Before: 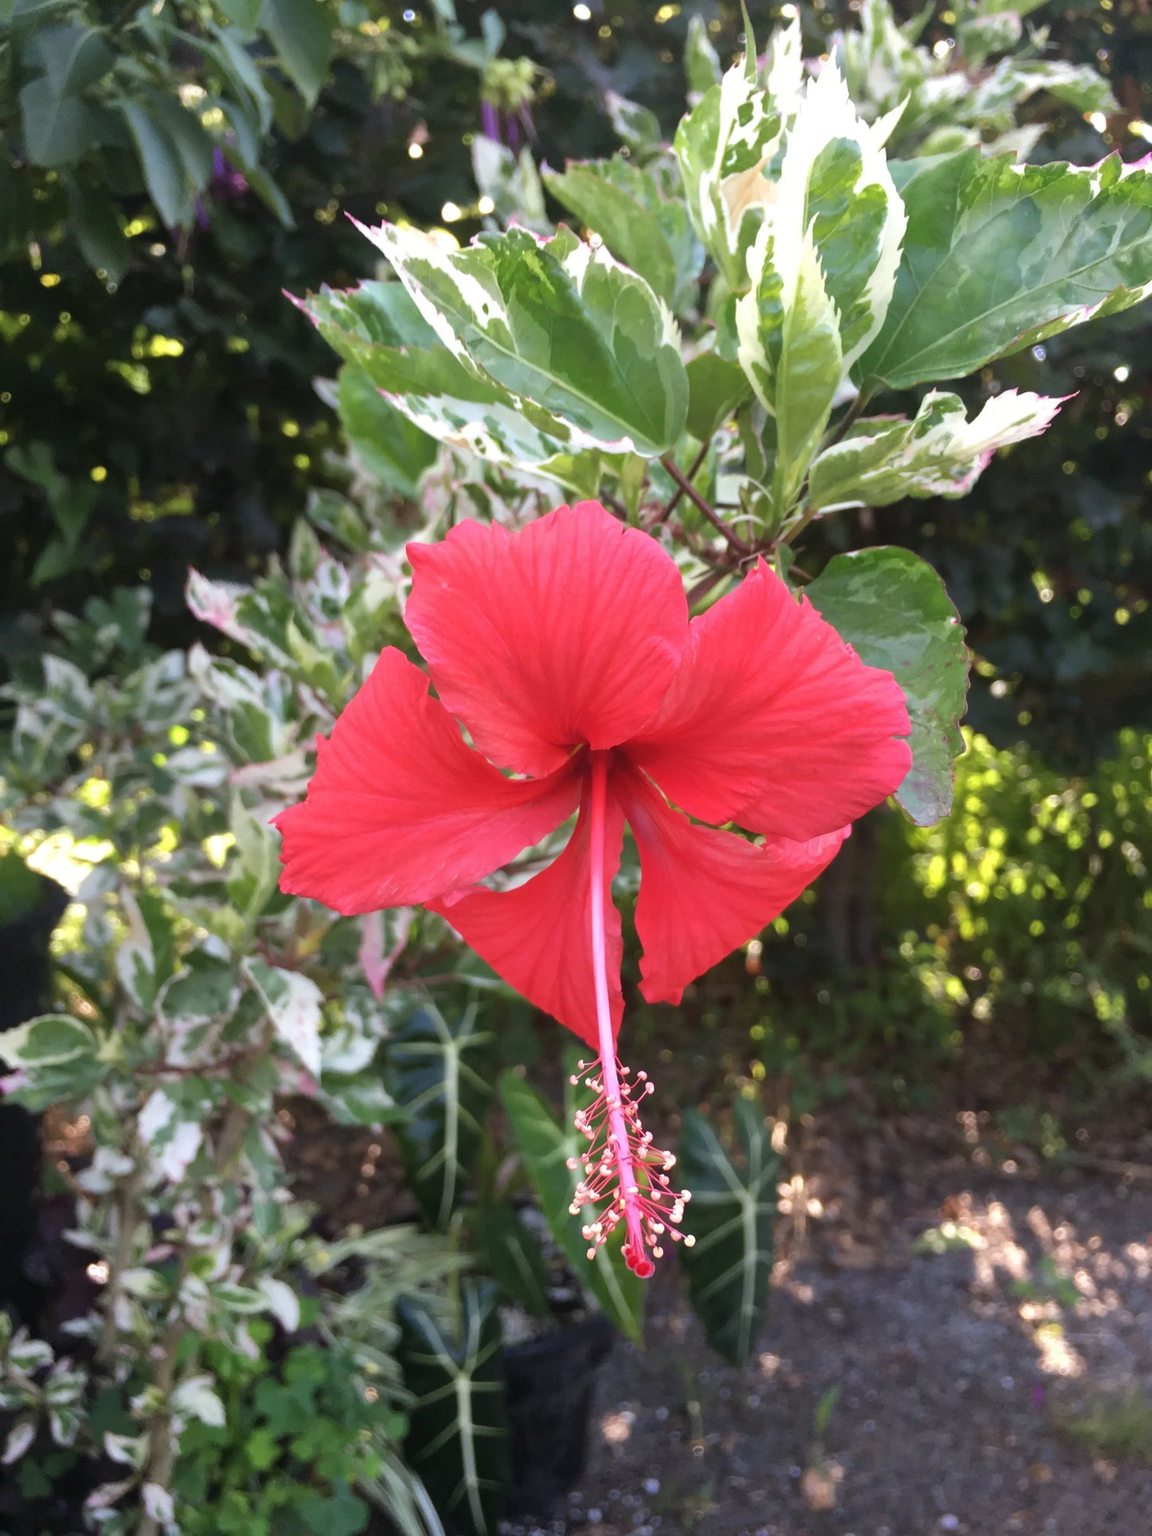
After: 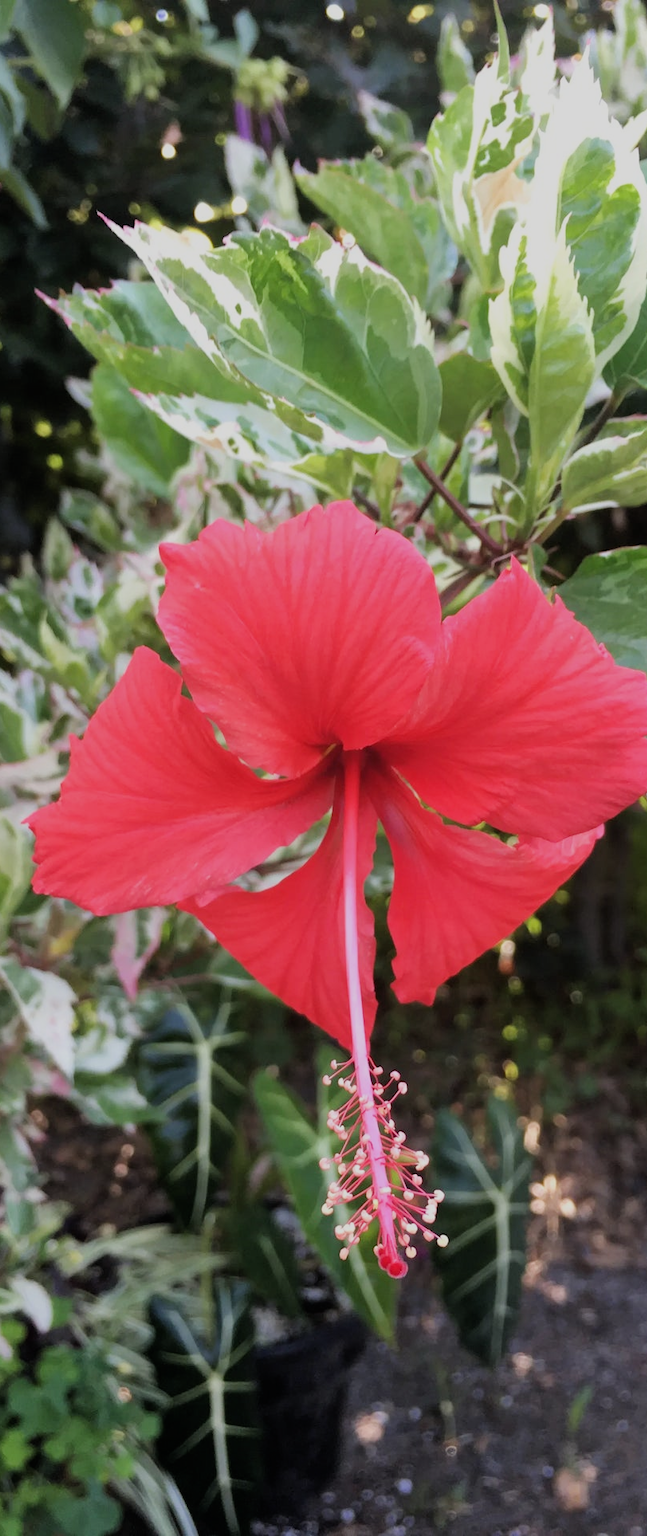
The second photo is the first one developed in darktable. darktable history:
crop: left 21.496%, right 22.254%
filmic rgb: black relative exposure -7.65 EV, white relative exposure 4.56 EV, hardness 3.61, contrast 1.05
